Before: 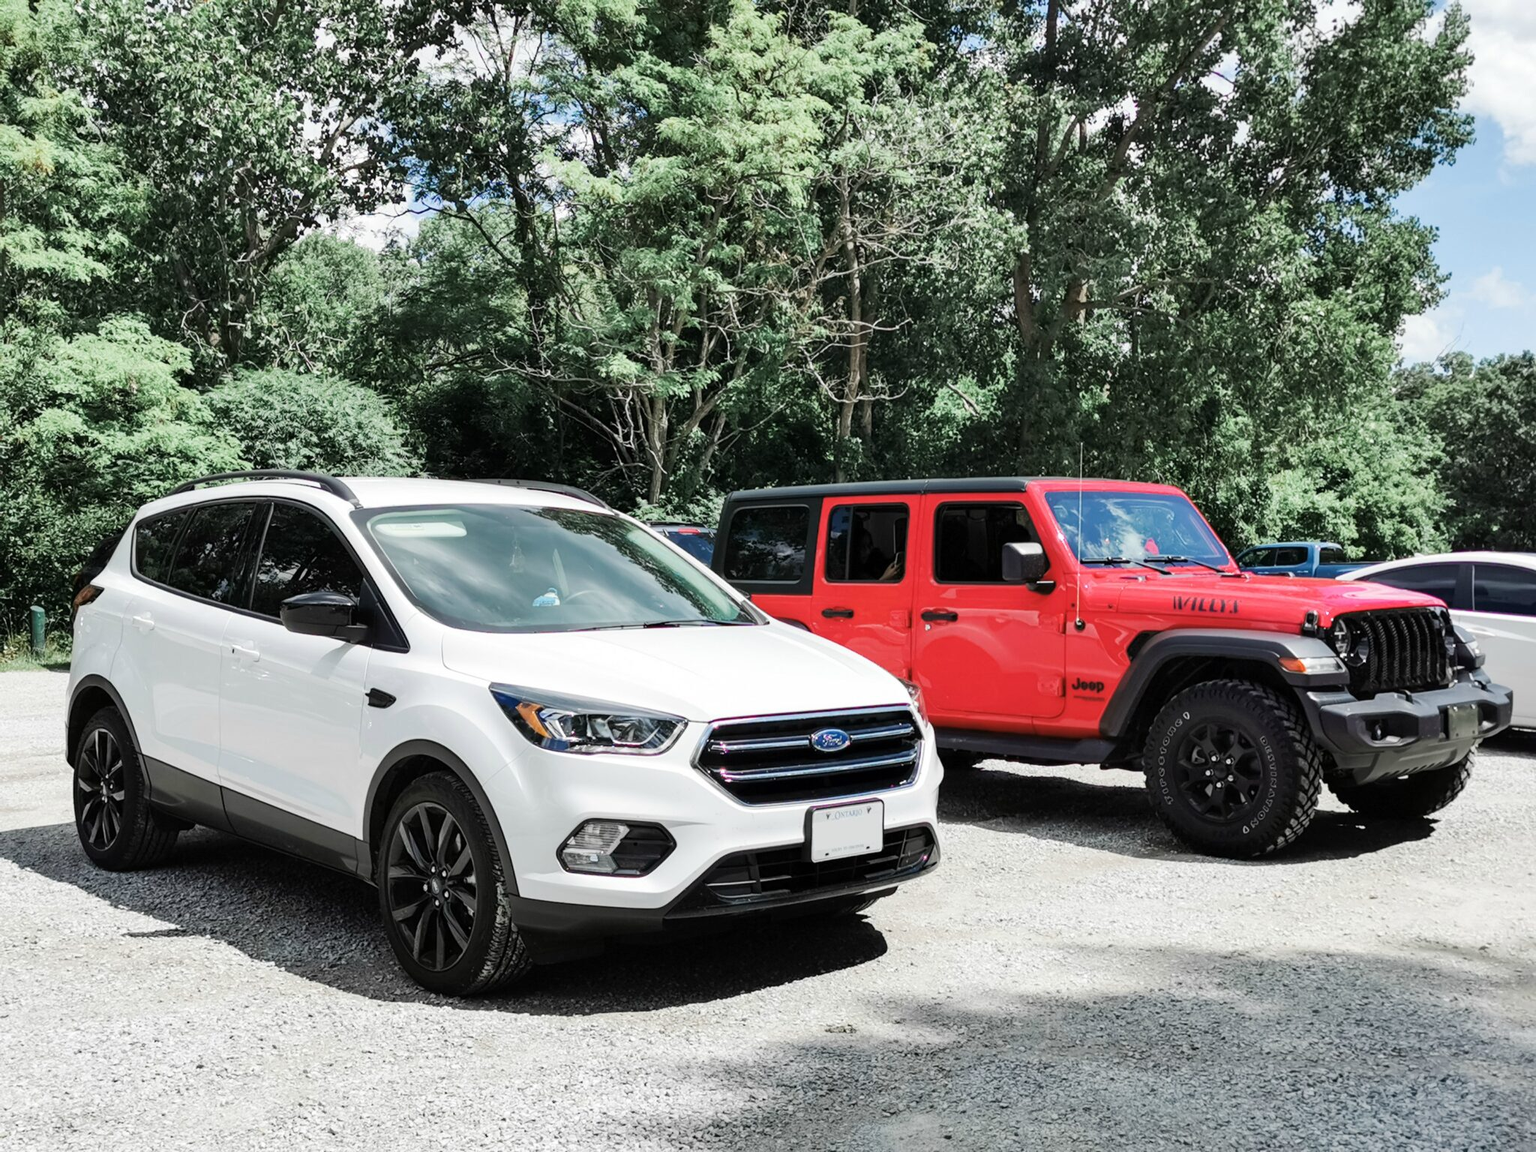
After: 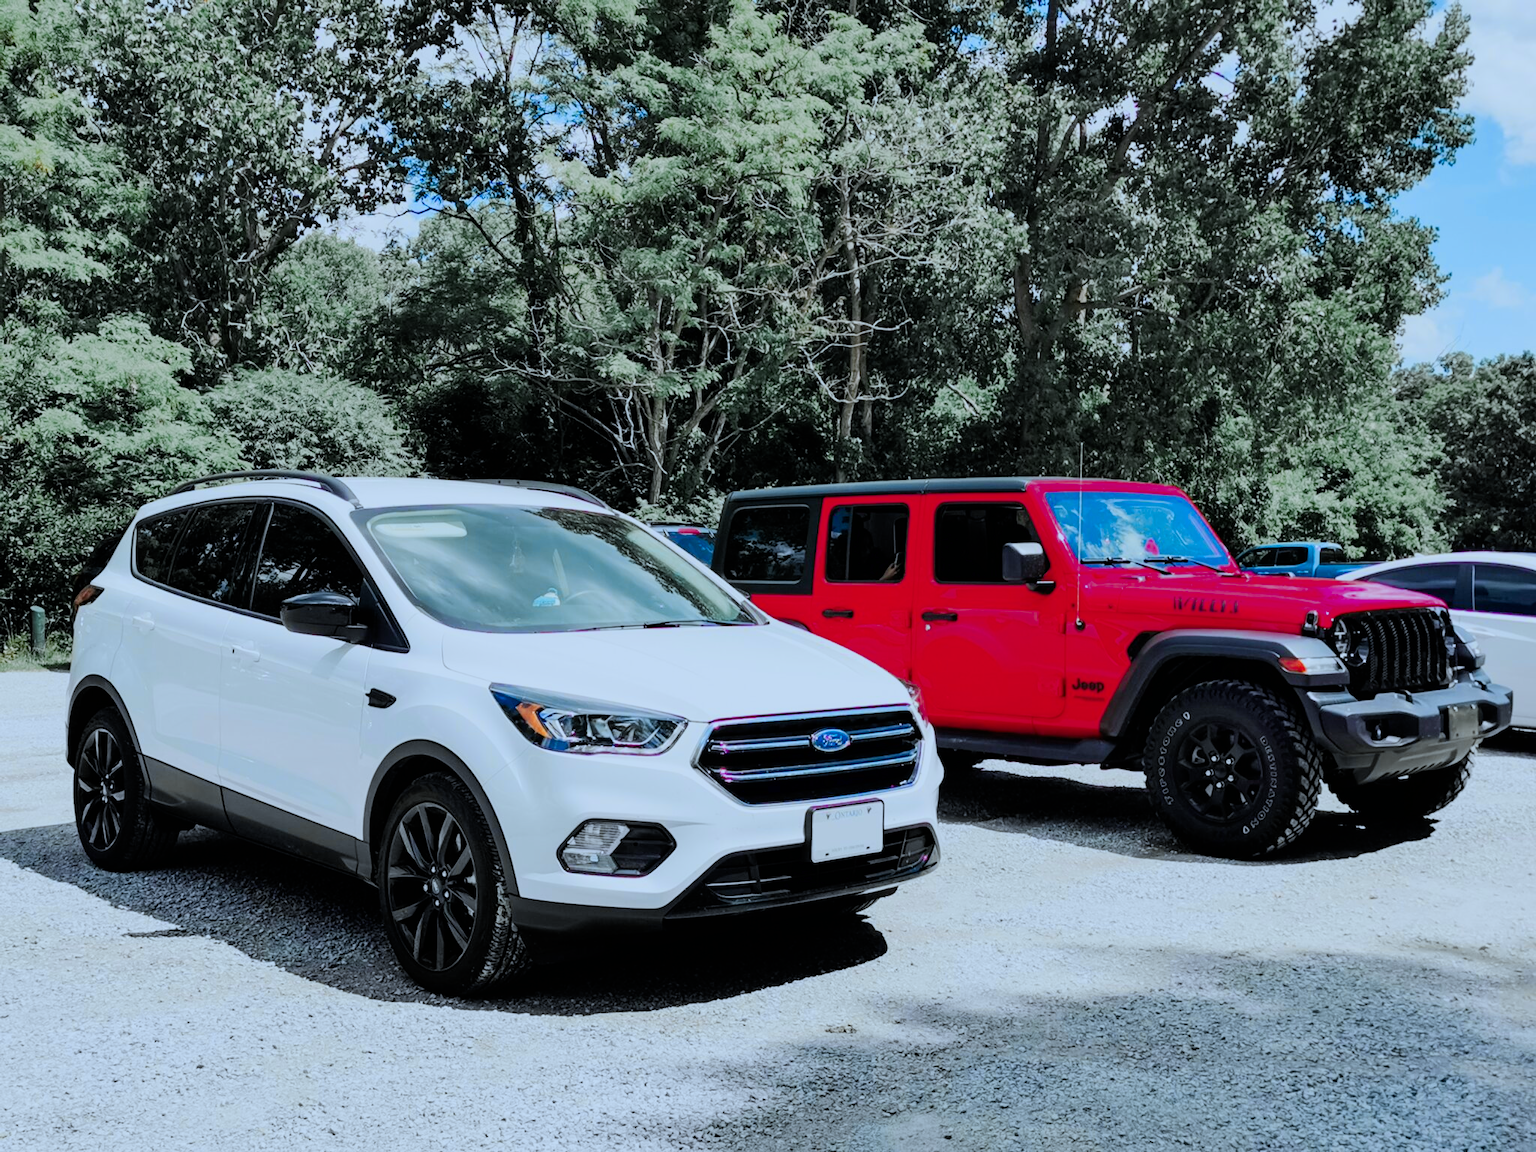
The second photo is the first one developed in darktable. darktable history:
color calibration: output R [0.972, 0.068, -0.094, 0], output G [-0.178, 1.216, -0.086, 0], output B [0.095, -0.136, 0.98, 0], illuminant custom, x 0.371, y 0.381, temperature 4283.16 K
color zones: curves: ch0 [(0.004, 0.305) (0.261, 0.623) (0.389, 0.399) (0.708, 0.571) (0.947, 0.34)]; ch1 [(0.025, 0.645) (0.229, 0.584) (0.326, 0.551) (0.484, 0.262) (0.757, 0.643)]
filmic rgb: black relative exposure -7.65 EV, white relative exposure 4.56 EV, hardness 3.61, color science v6 (2022)
